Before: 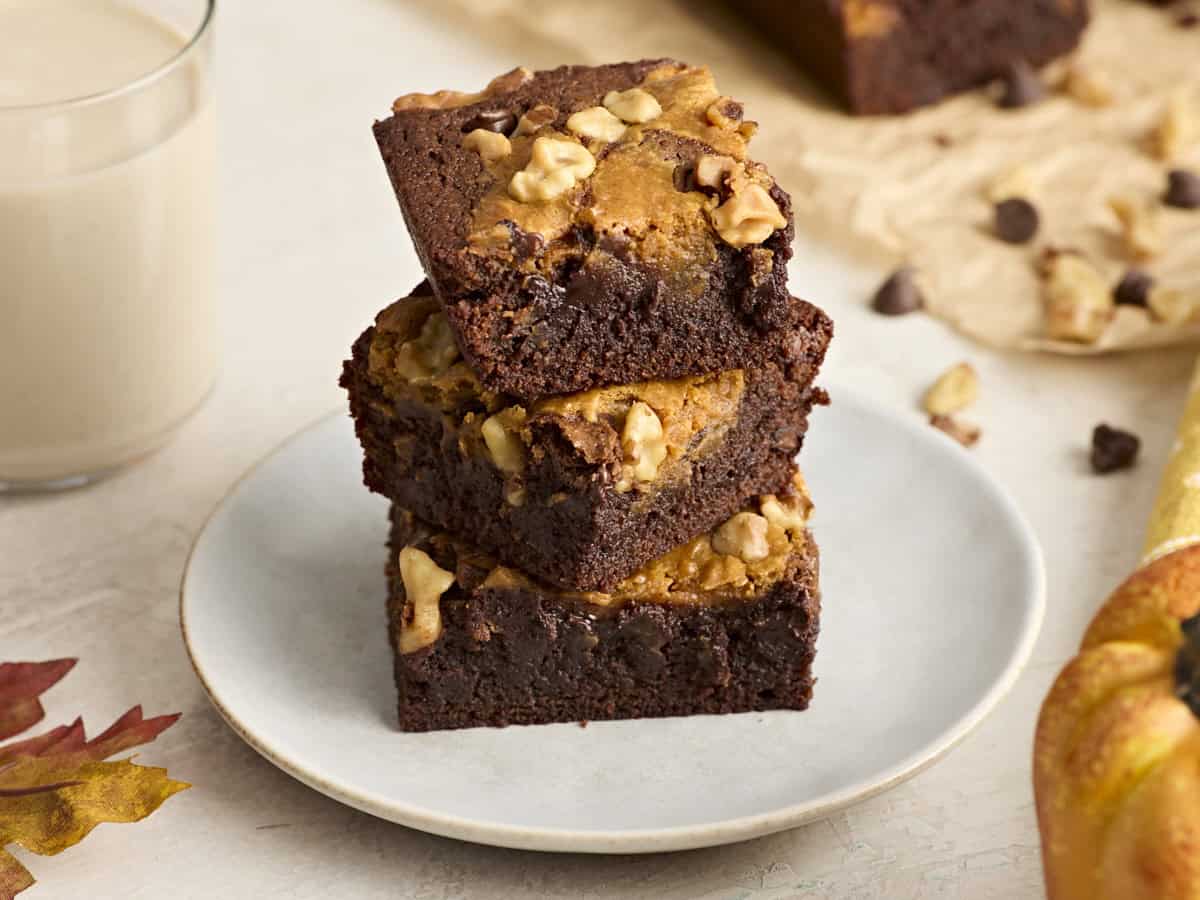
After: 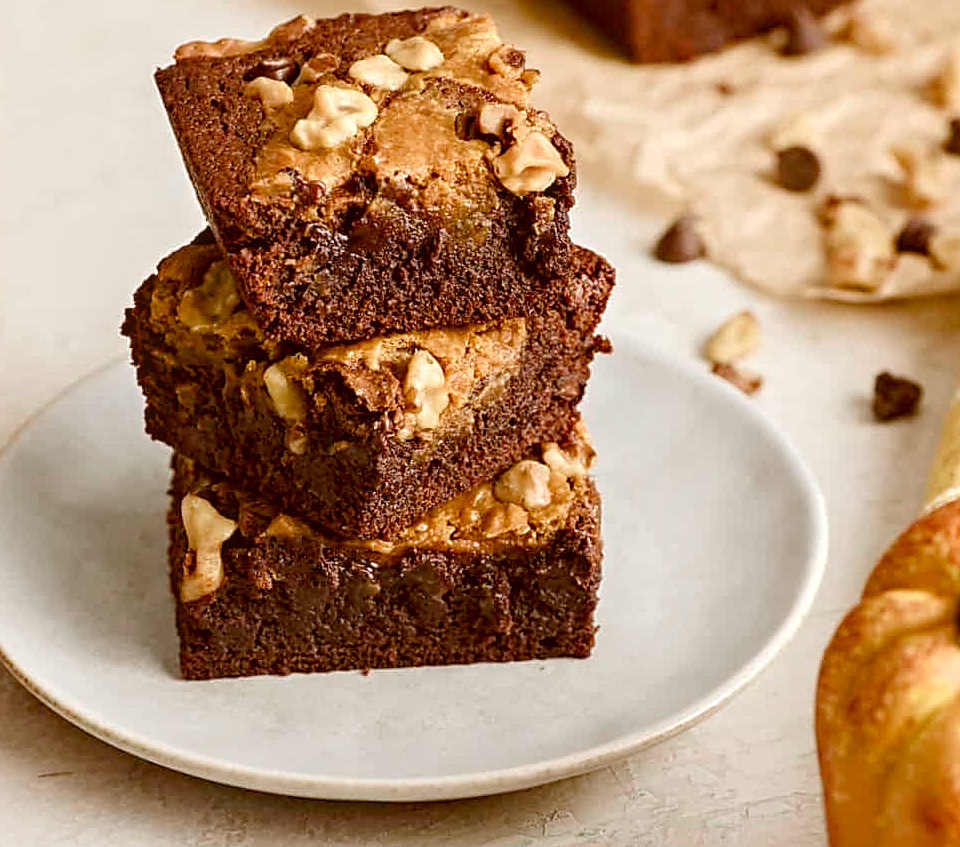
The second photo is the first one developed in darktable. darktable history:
crop and rotate: left 18.174%, top 5.819%, right 1.754%
tone equalizer: on, module defaults
color correction: highlights a* -0.535, highlights b* 0.151, shadows a* 4.81, shadows b* 20.5
sharpen: on, module defaults
local contrast: on, module defaults
color balance rgb: power › chroma 0.515%, power › hue 260.57°, perceptual saturation grading › global saturation 20%, perceptual saturation grading › highlights -49.786%, perceptual saturation grading › shadows 26.131%
